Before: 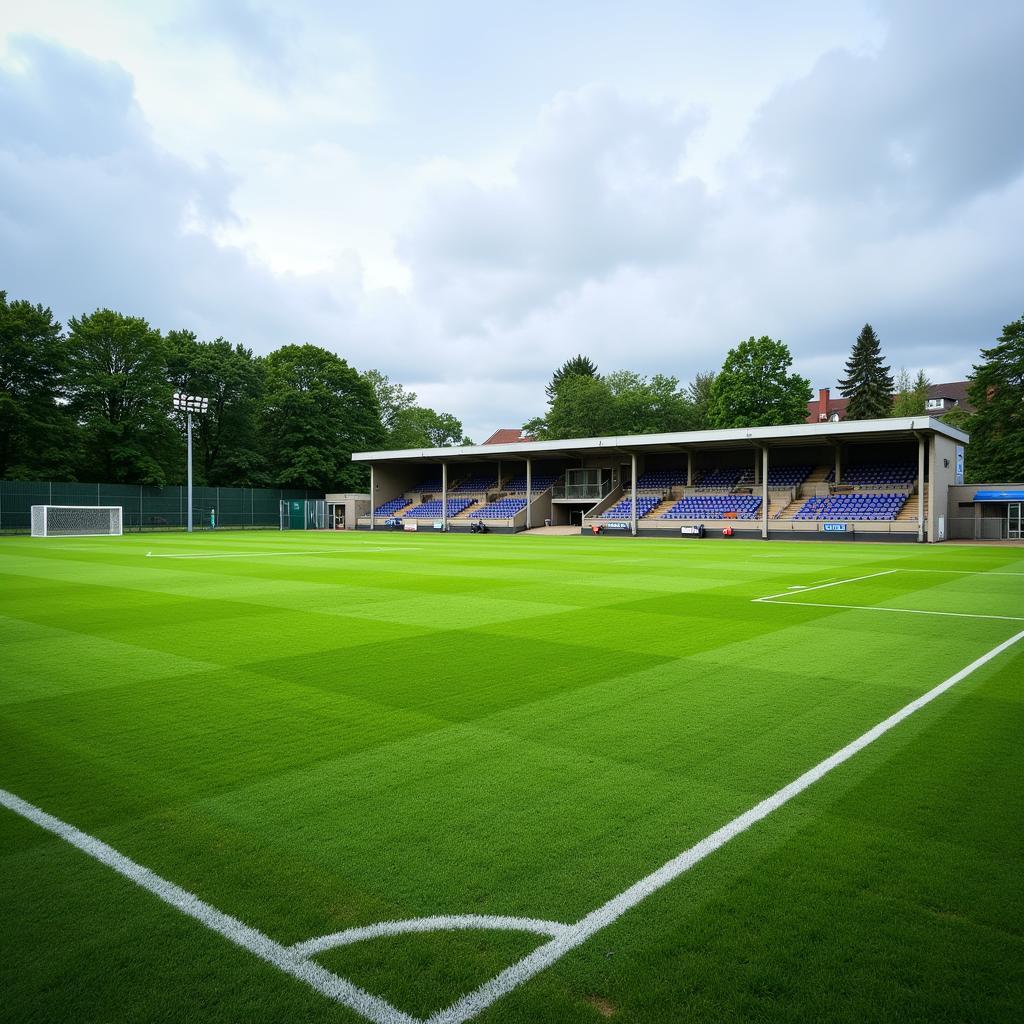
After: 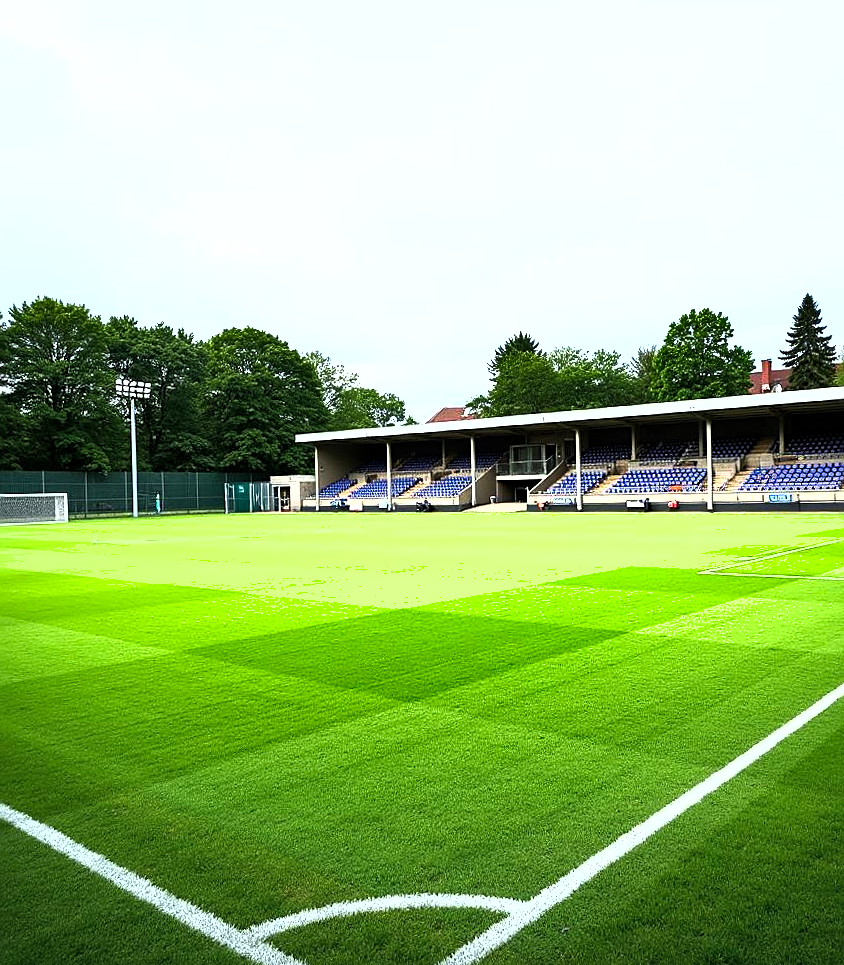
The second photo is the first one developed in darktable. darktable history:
crop and rotate: angle 1.33°, left 4.447%, top 1.085%, right 11.147%, bottom 2.473%
levels: gray 59.4%, levels [0.012, 0.367, 0.697]
contrast brightness saturation: saturation -0.056
shadows and highlights: radius 119.29, shadows 42.63, highlights -61.95, soften with gaussian
sharpen: on, module defaults
